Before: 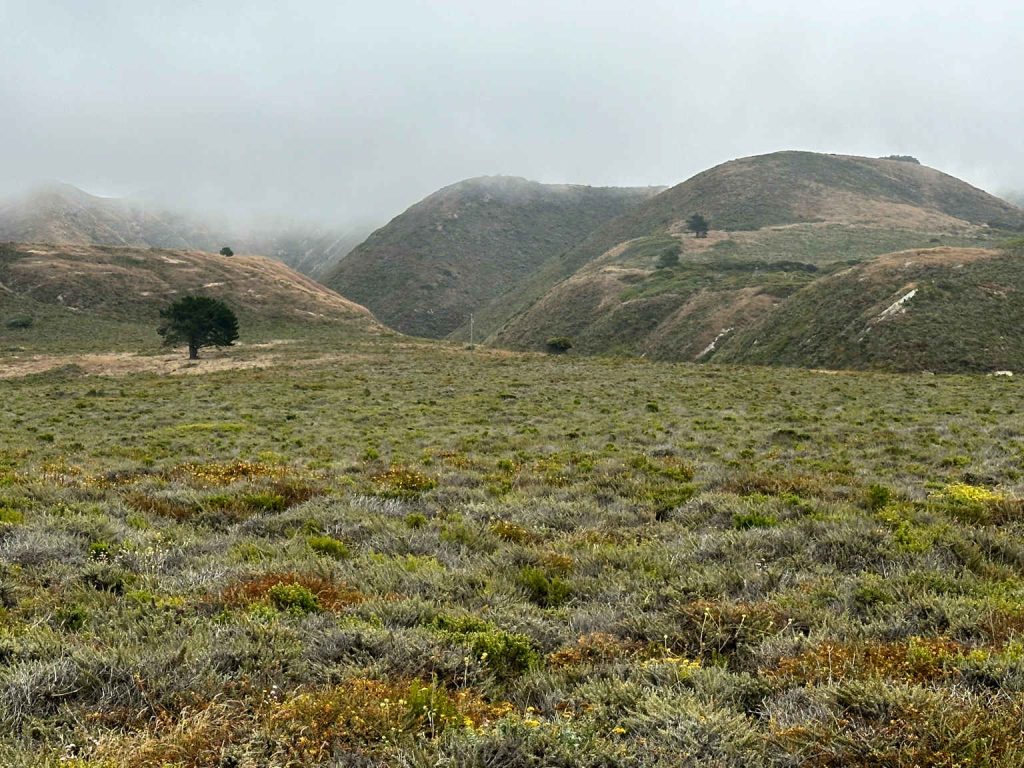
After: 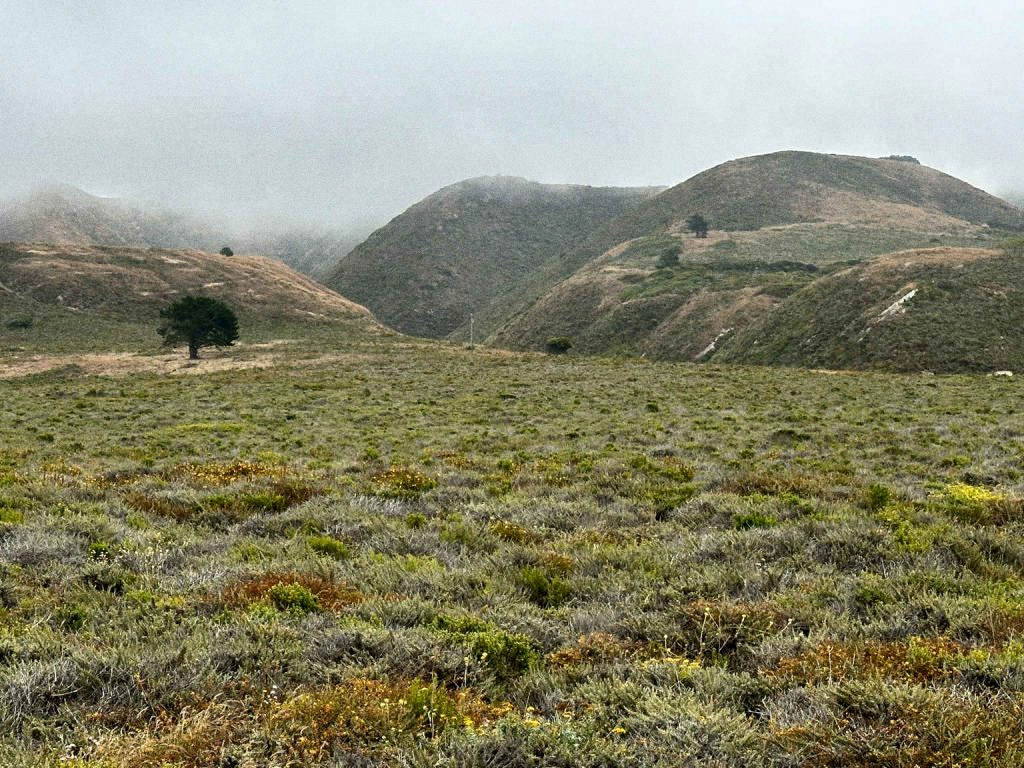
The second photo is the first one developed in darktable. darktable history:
tone curve: curves: ch0 [(0, 0) (0.003, 0.003) (0.011, 0.011) (0.025, 0.025) (0.044, 0.045) (0.069, 0.07) (0.1, 0.101) (0.136, 0.138) (0.177, 0.18) (0.224, 0.228) (0.277, 0.281) (0.335, 0.34) (0.399, 0.405) (0.468, 0.475) (0.543, 0.551) (0.623, 0.633) (0.709, 0.72) (0.801, 0.813) (0.898, 0.907) (1, 1)], preserve colors none
local contrast: mode bilateral grid, contrast 20, coarseness 50, detail 120%, midtone range 0.2
grain: coarseness 0.09 ISO, strength 40%
